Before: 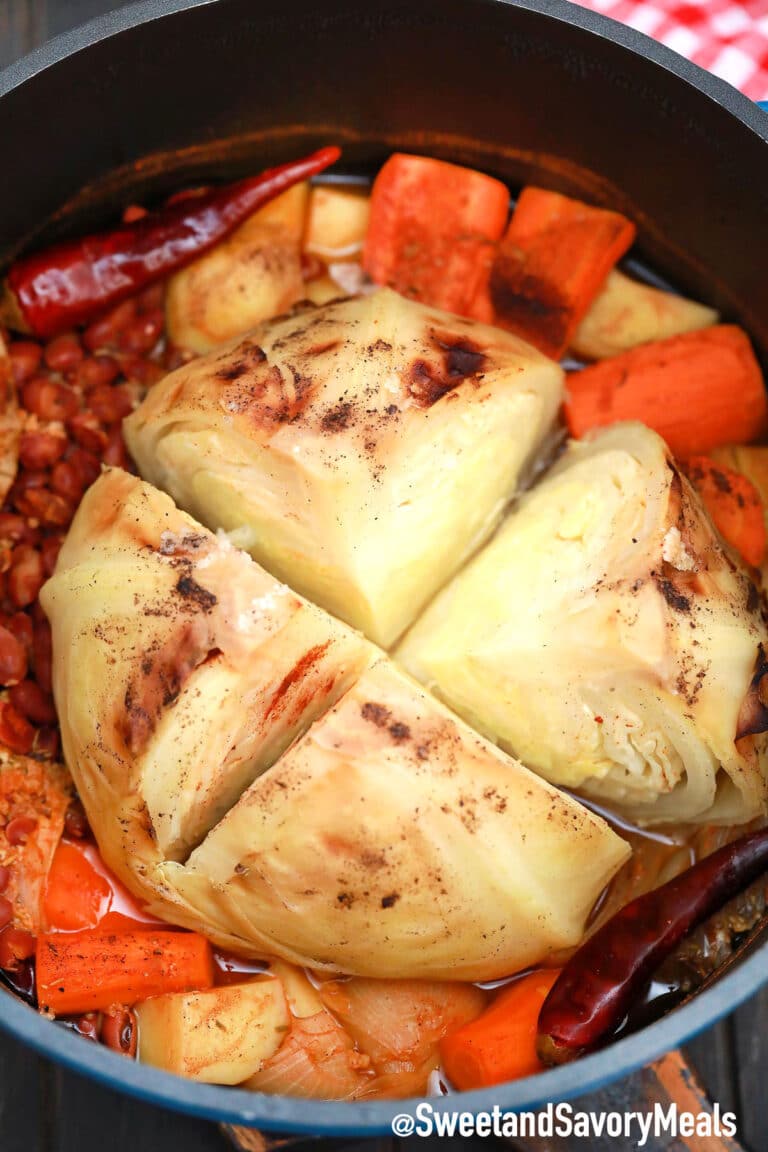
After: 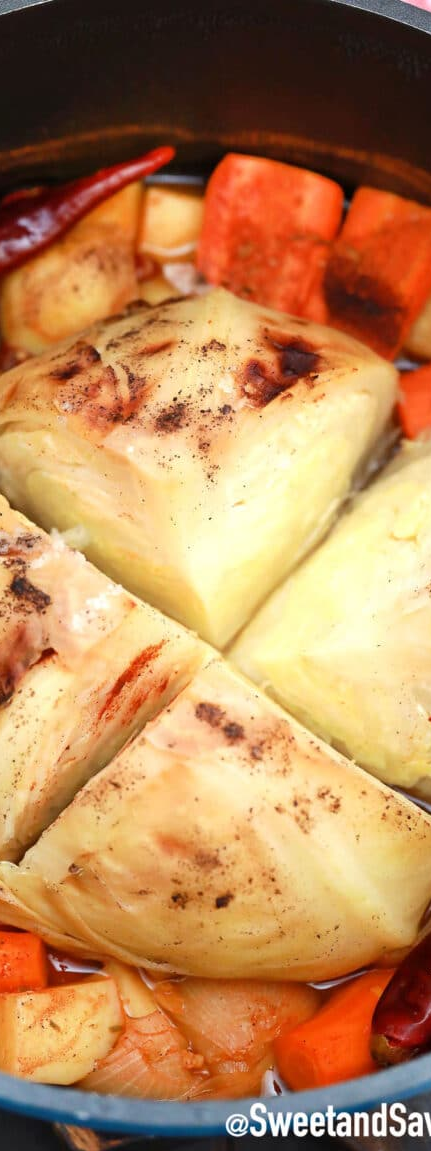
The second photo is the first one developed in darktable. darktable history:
crop: left 21.696%, right 22.098%, bottom 0.013%
